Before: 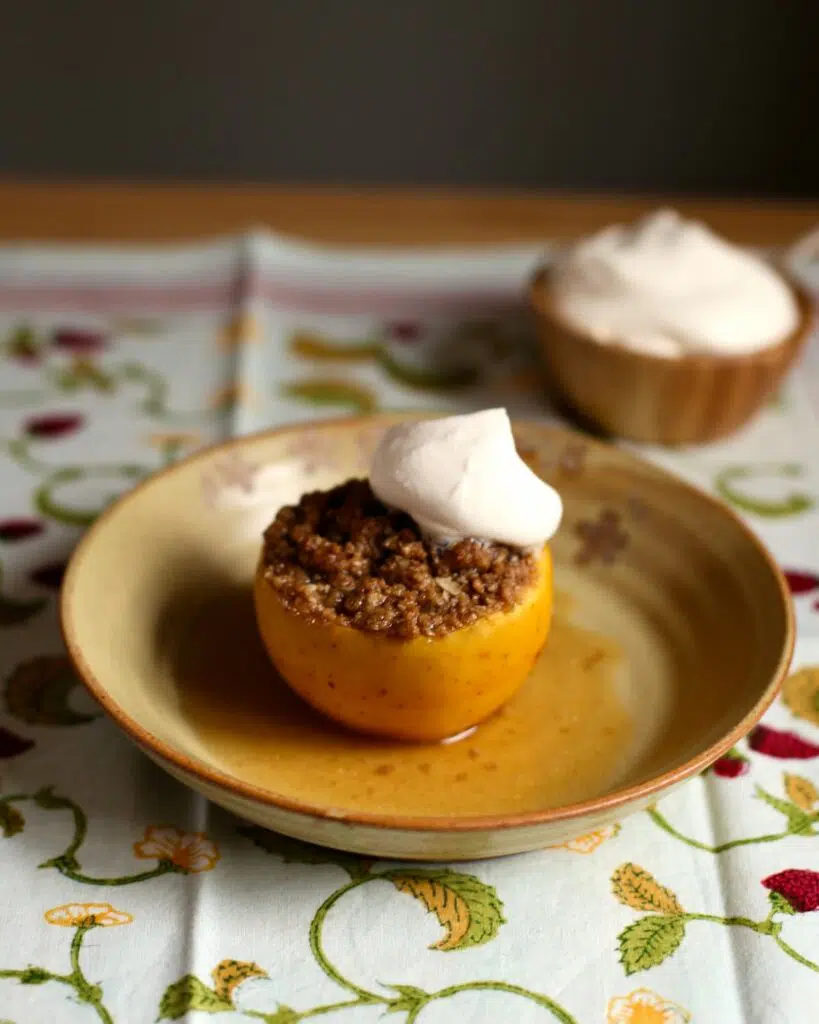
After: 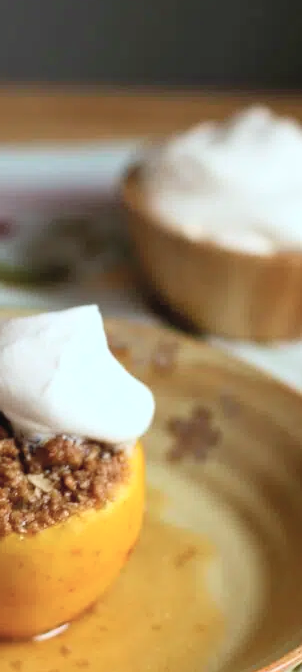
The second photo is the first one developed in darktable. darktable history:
contrast brightness saturation: contrast 0.14, brightness 0.21
crop and rotate: left 49.936%, top 10.094%, right 13.136%, bottom 24.256%
color calibration: illuminant F (fluorescent), F source F9 (Cool White Deluxe 4150 K) – high CRI, x 0.374, y 0.373, temperature 4158.34 K
